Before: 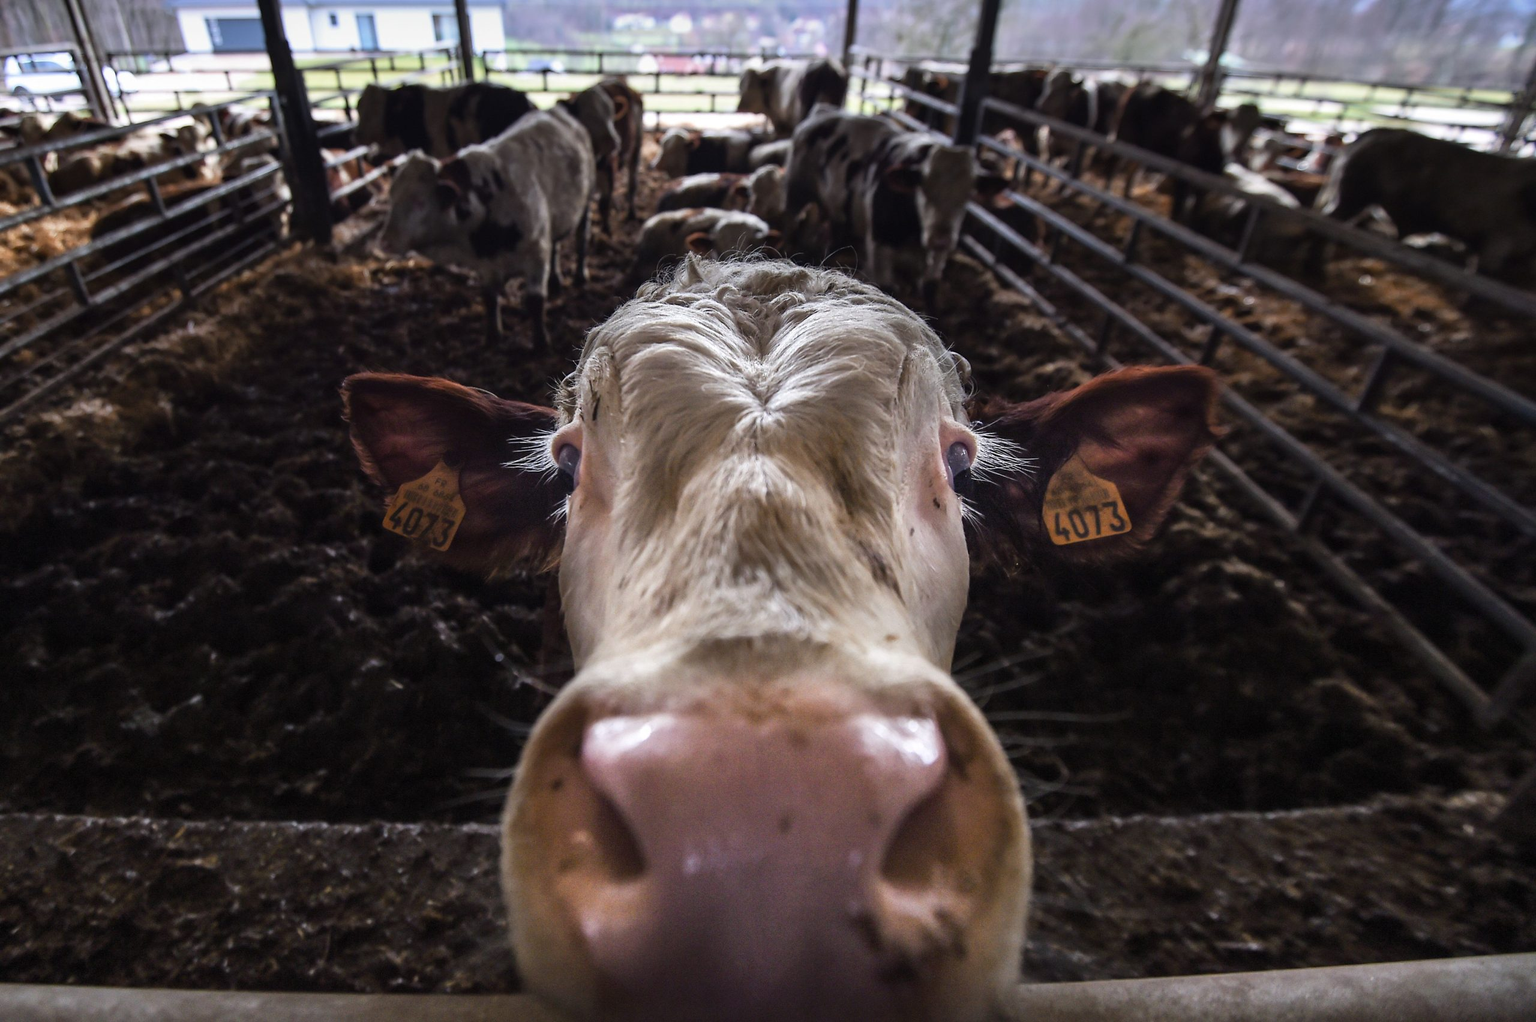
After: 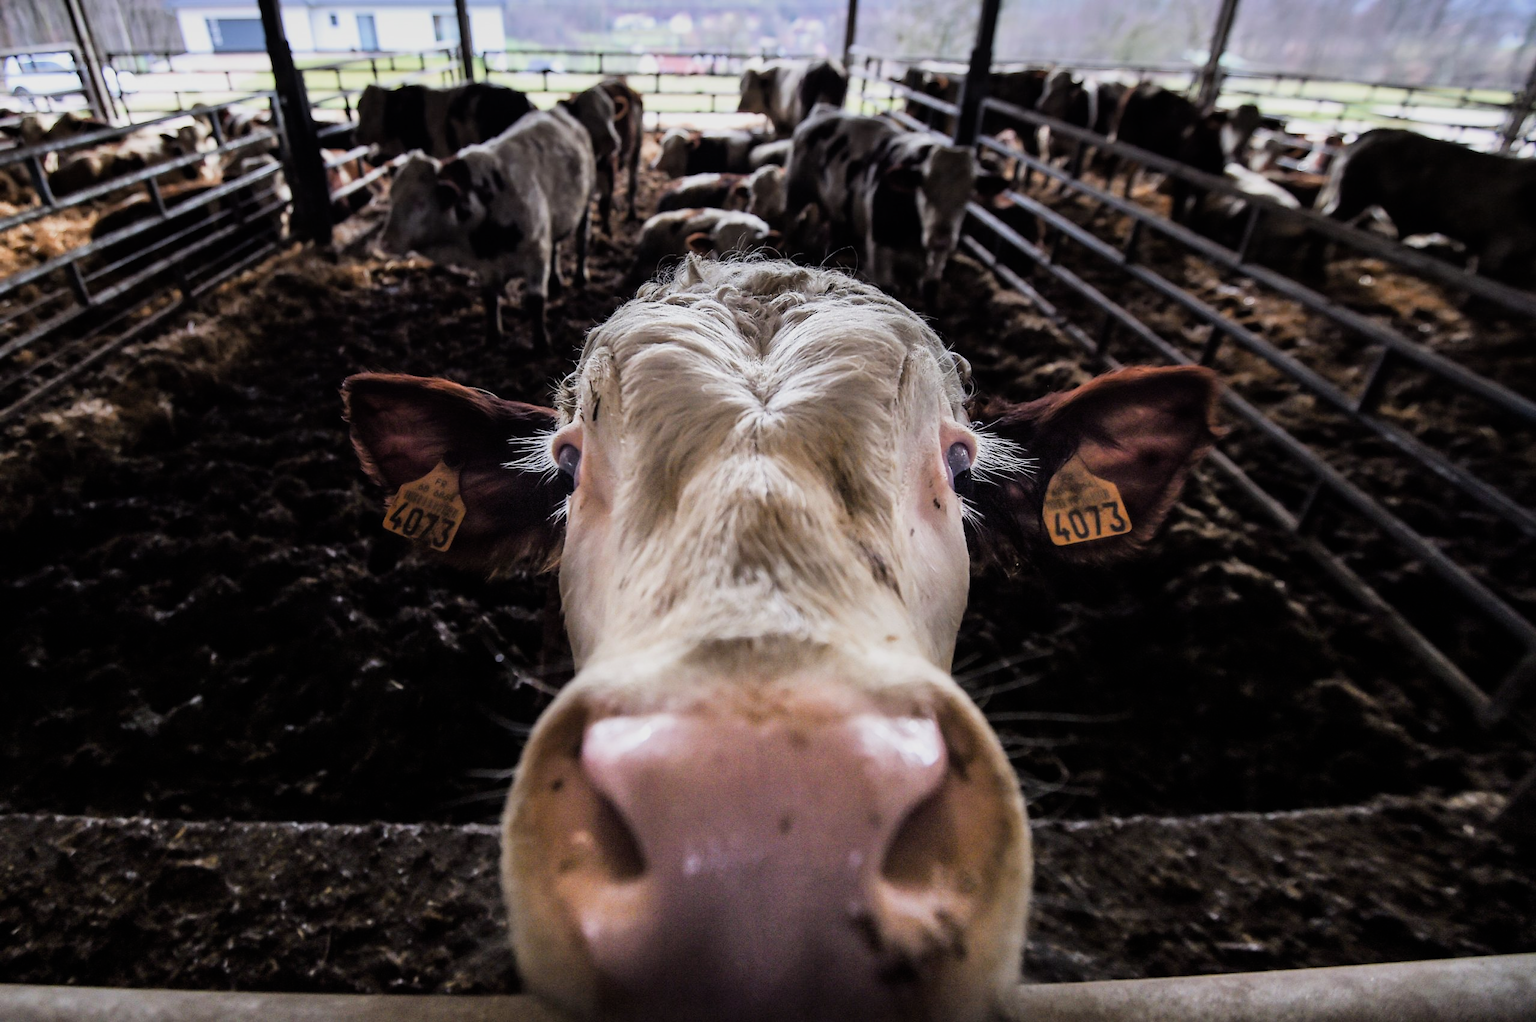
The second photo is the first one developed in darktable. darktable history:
exposure: black level correction 0.001, exposure 0.5 EV, compensate exposure bias true, compensate highlight preservation false
filmic rgb: black relative exposure -7.65 EV, white relative exposure 4.56 EV, hardness 3.61, contrast 1.106
